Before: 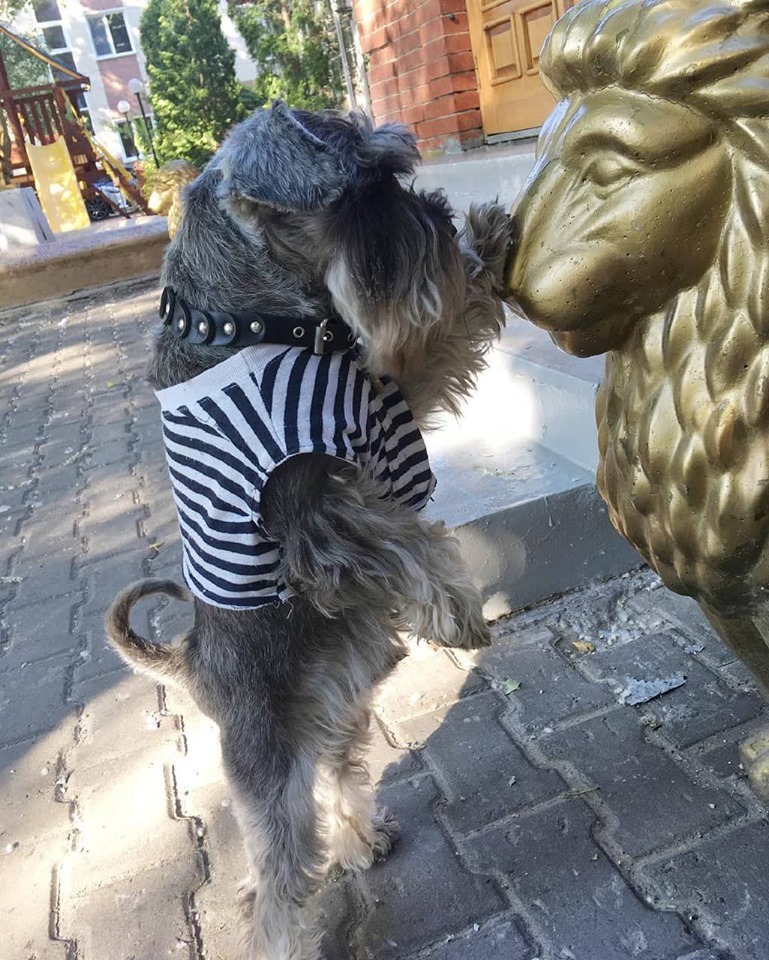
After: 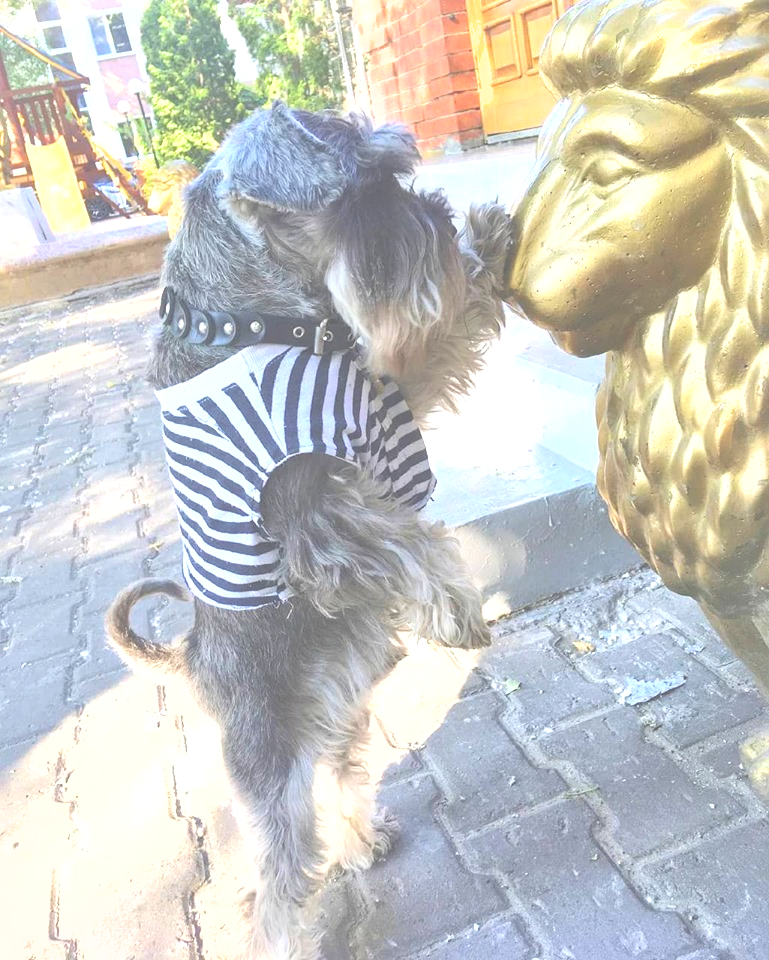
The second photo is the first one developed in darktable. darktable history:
local contrast: mode bilateral grid, contrast 19, coarseness 51, detail 120%, midtone range 0.2
contrast brightness saturation: brightness 0.984
exposure: black level correction -0.006, exposure 1 EV, compensate exposure bias true, compensate highlight preservation false
shadows and highlights: highlights color adjustment 32.59%
